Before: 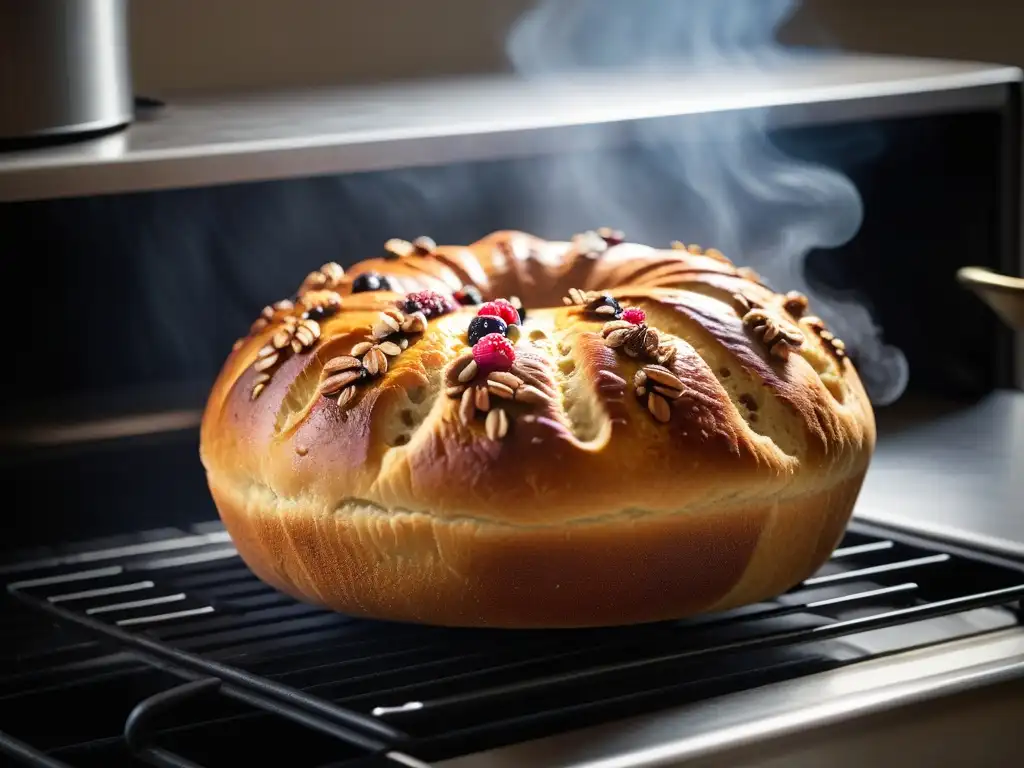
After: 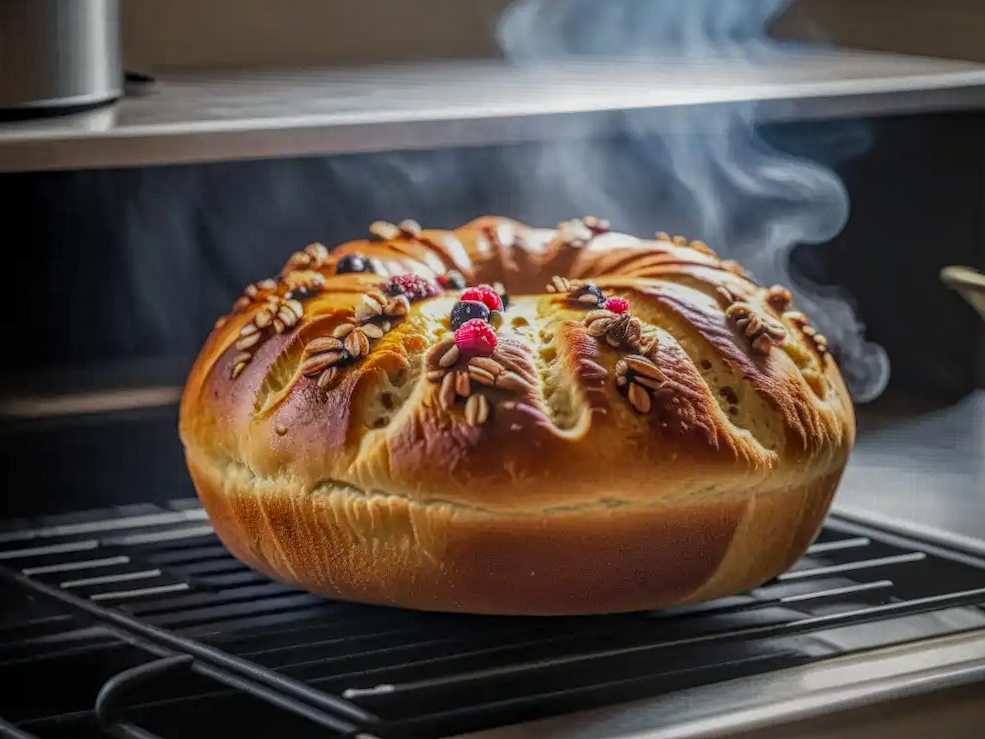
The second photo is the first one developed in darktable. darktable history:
local contrast: highlights 20%, shadows 30%, detail 200%, midtone range 0.2
crop and rotate: angle -1.69°
